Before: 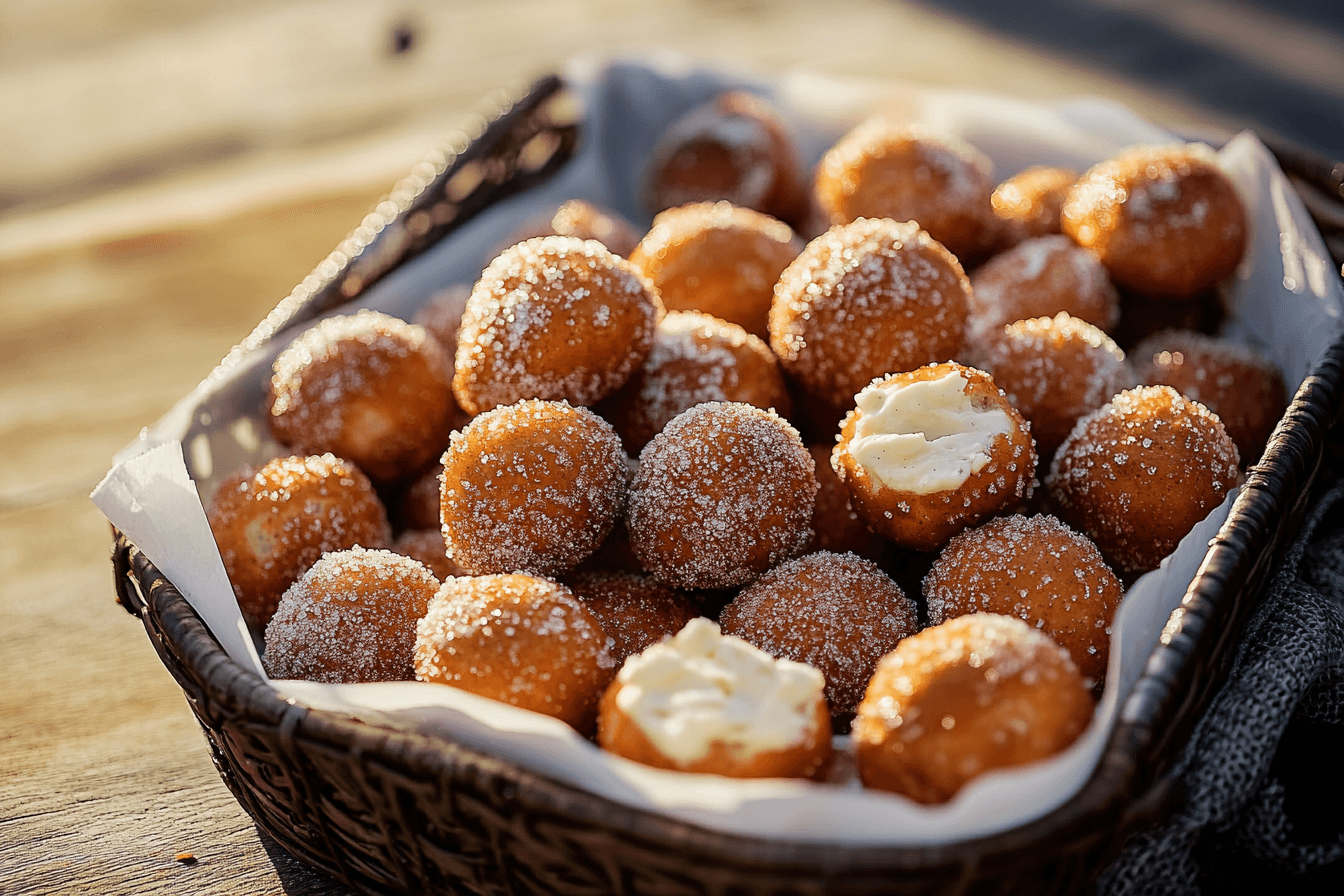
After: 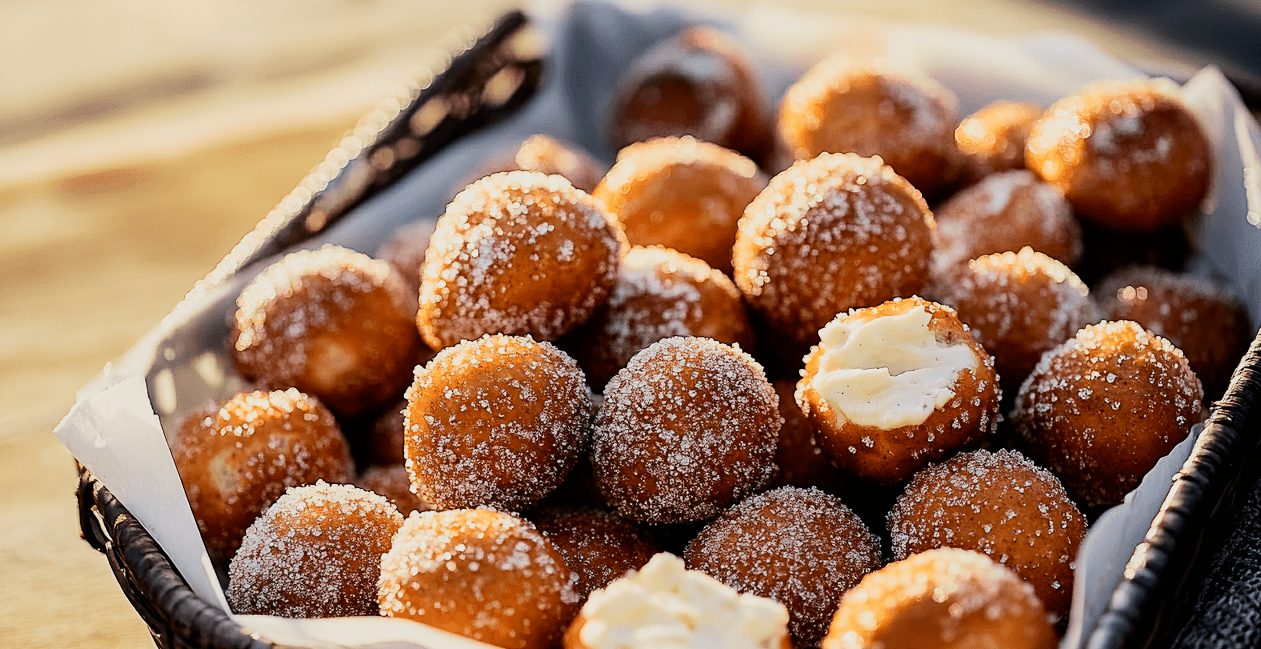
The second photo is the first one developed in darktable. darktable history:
crop: left 2.737%, top 7.287%, right 3.421%, bottom 20.179%
contrast brightness saturation: contrast 0.24, brightness 0.09
color zones: curves: ch1 [(0, 0.525) (0.143, 0.556) (0.286, 0.52) (0.429, 0.5) (0.571, 0.5) (0.714, 0.5) (0.857, 0.503) (1, 0.525)]
filmic rgb: black relative exposure -7.65 EV, white relative exposure 4.56 EV, hardness 3.61, color science v6 (2022)
